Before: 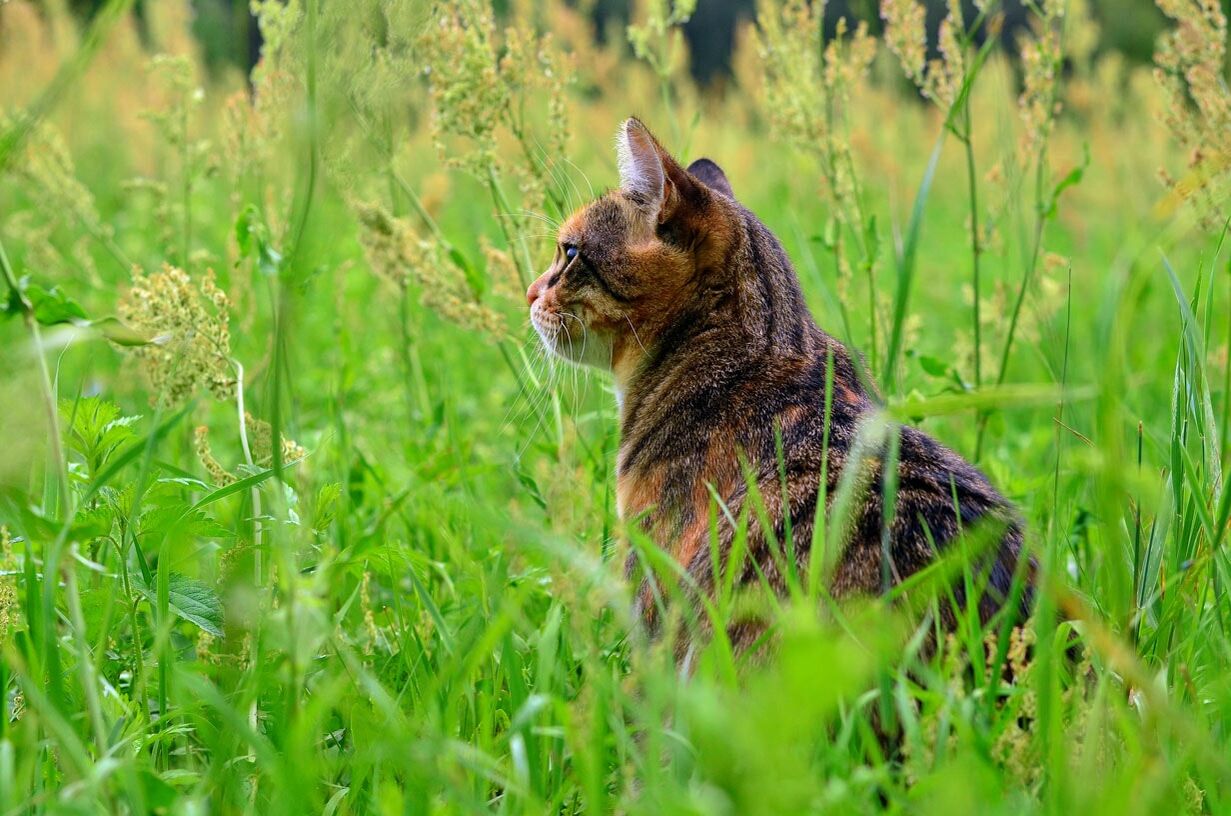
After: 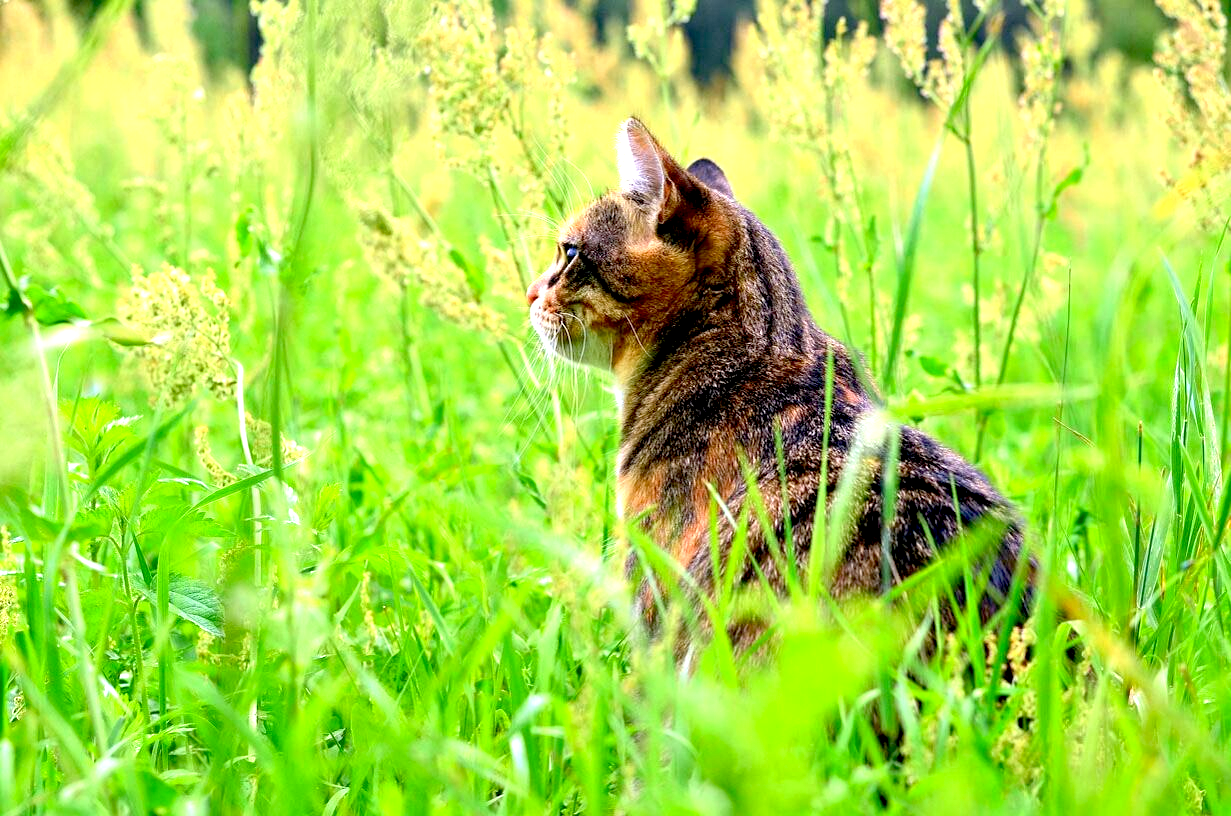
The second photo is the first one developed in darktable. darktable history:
exposure: black level correction 0.011, exposure 1.08 EV, compensate exposure bias true, compensate highlight preservation false
